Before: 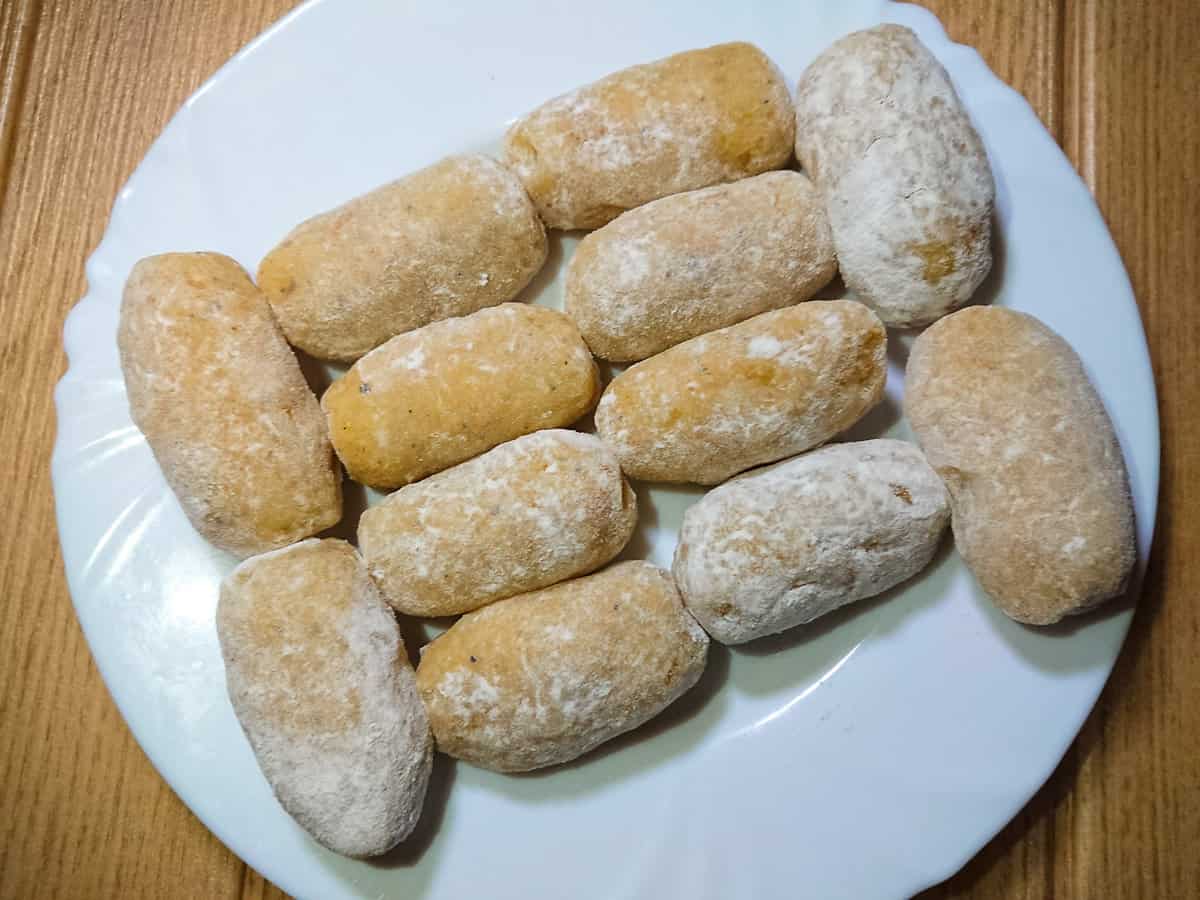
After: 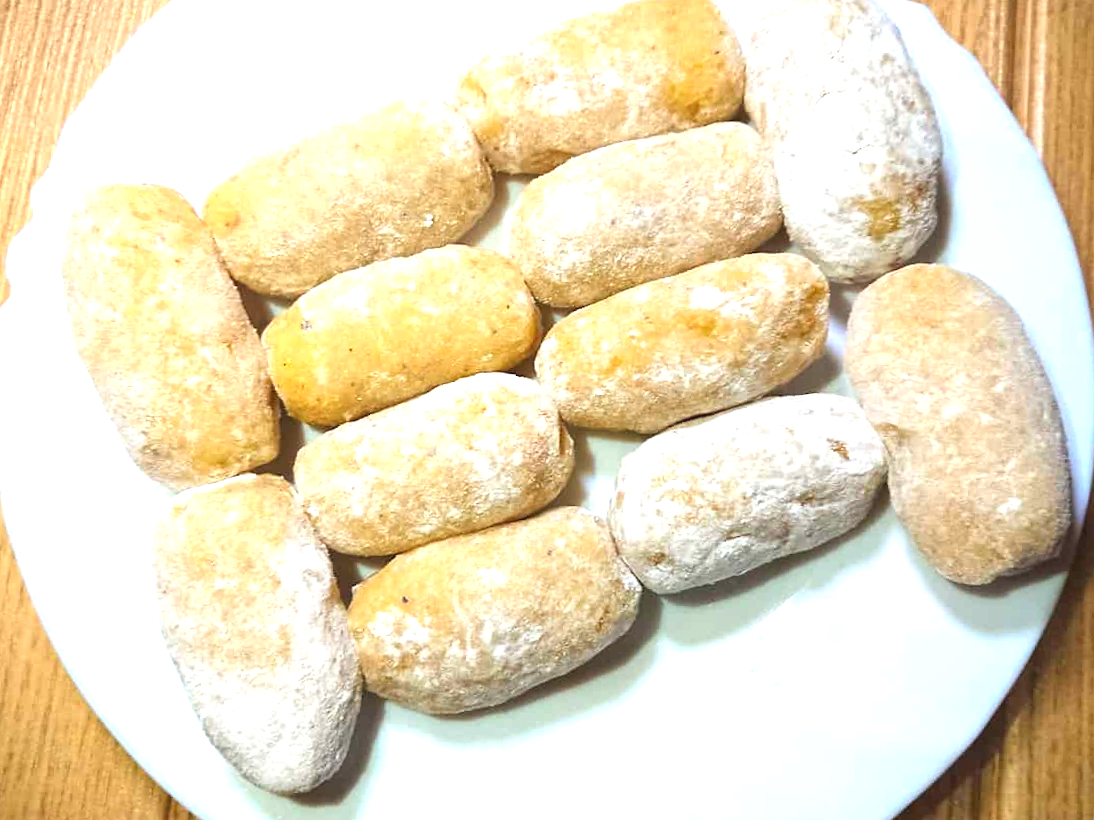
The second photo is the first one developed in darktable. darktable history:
exposure: black level correction 0, exposure 1.45 EV, compensate exposure bias true, compensate highlight preservation false
crop and rotate: angle -1.96°, left 3.097%, top 4.154%, right 1.586%, bottom 0.529%
contrast brightness saturation: contrast -0.11
tone equalizer: on, module defaults
